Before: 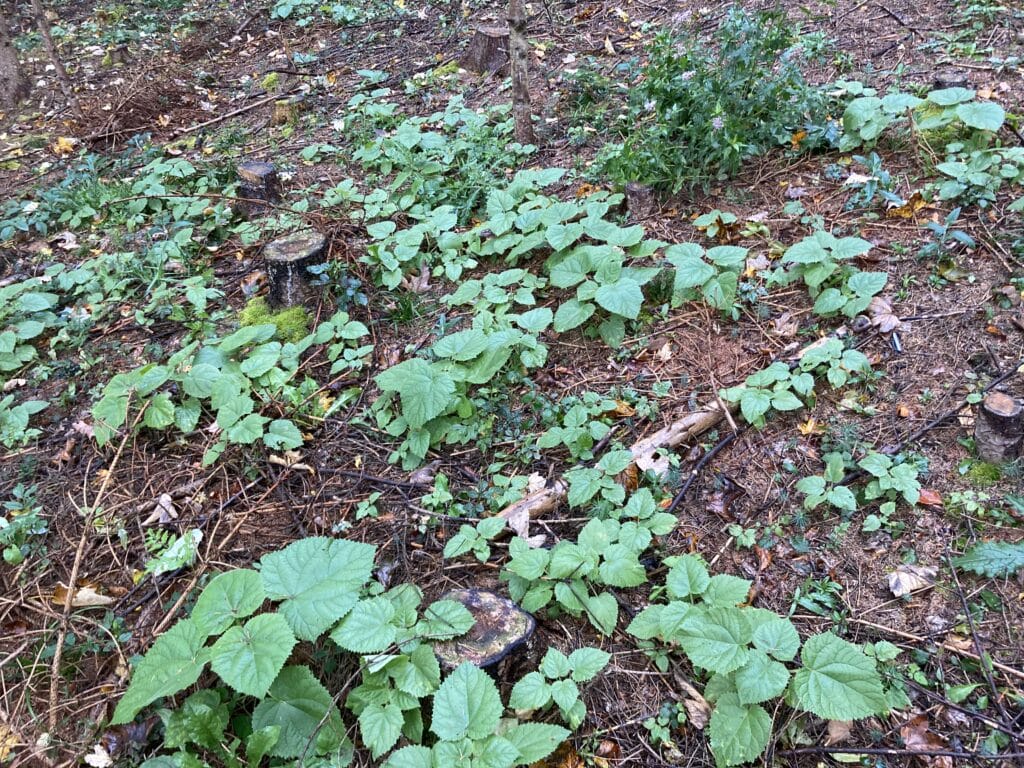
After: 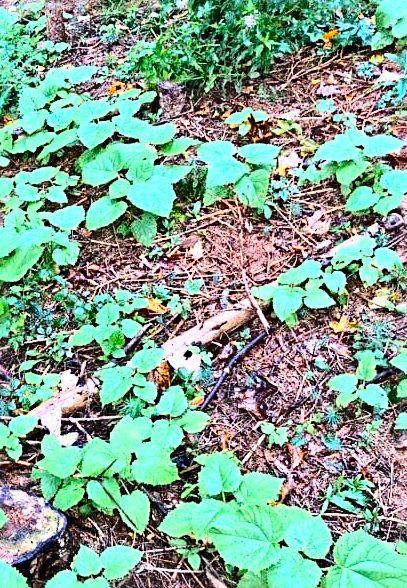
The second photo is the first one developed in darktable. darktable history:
crop: left 45.721%, top 13.393%, right 14.118%, bottom 10.01%
contrast brightness saturation: contrast 0.16, saturation 0.32
sharpen: radius 4
base curve: curves: ch0 [(0, 0) (0.028, 0.03) (0.121, 0.232) (0.46, 0.748) (0.859, 0.968) (1, 1)]
